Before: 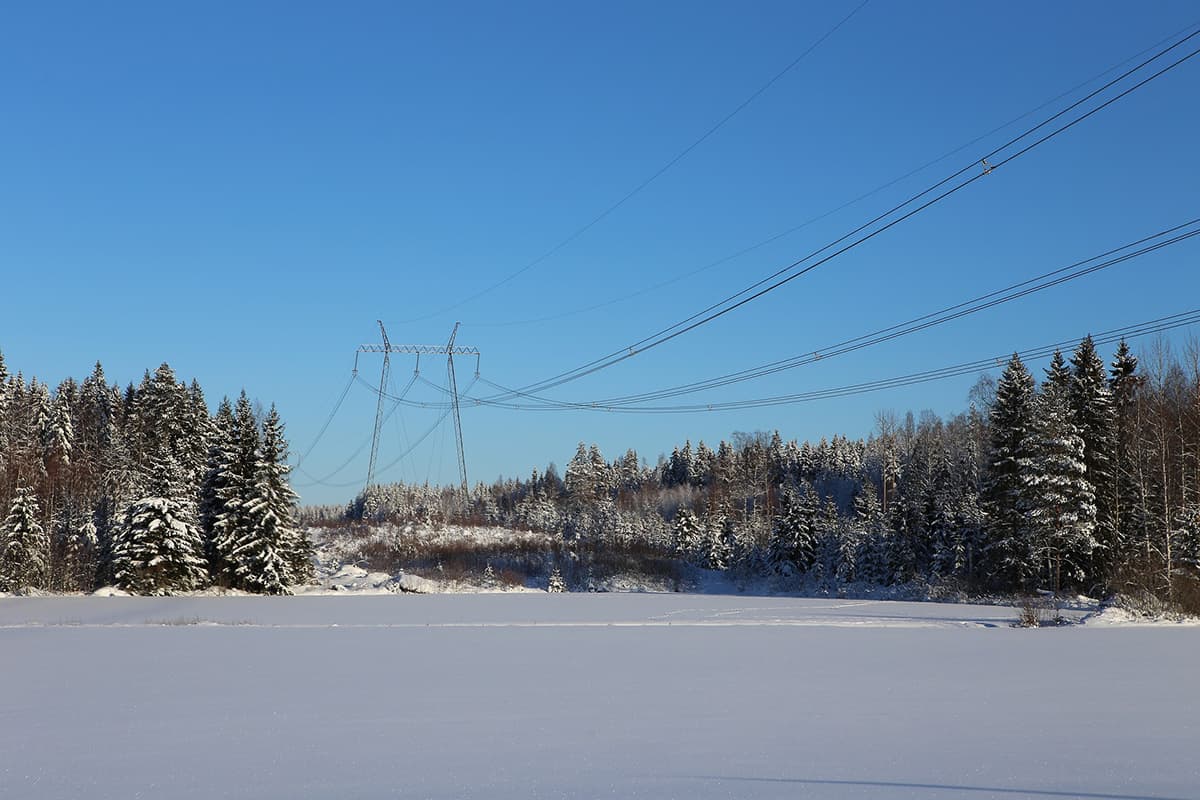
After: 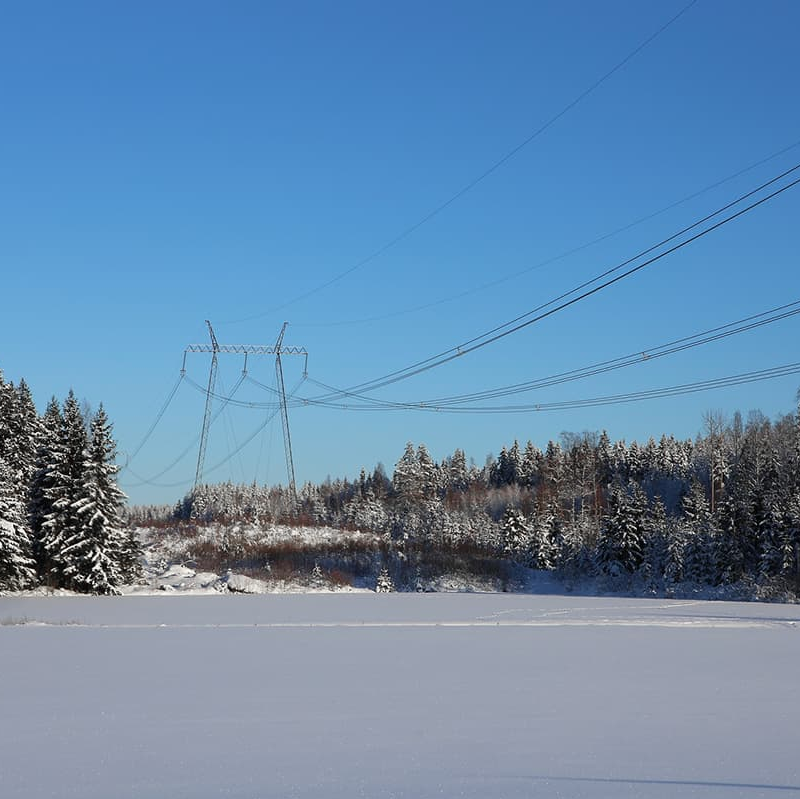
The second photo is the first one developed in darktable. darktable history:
color zones: curves: ch1 [(0, 0.708) (0.088, 0.648) (0.245, 0.187) (0.429, 0.326) (0.571, 0.498) (0.714, 0.5) (0.857, 0.5) (1, 0.708)]
crop and rotate: left 14.367%, right 18.95%
